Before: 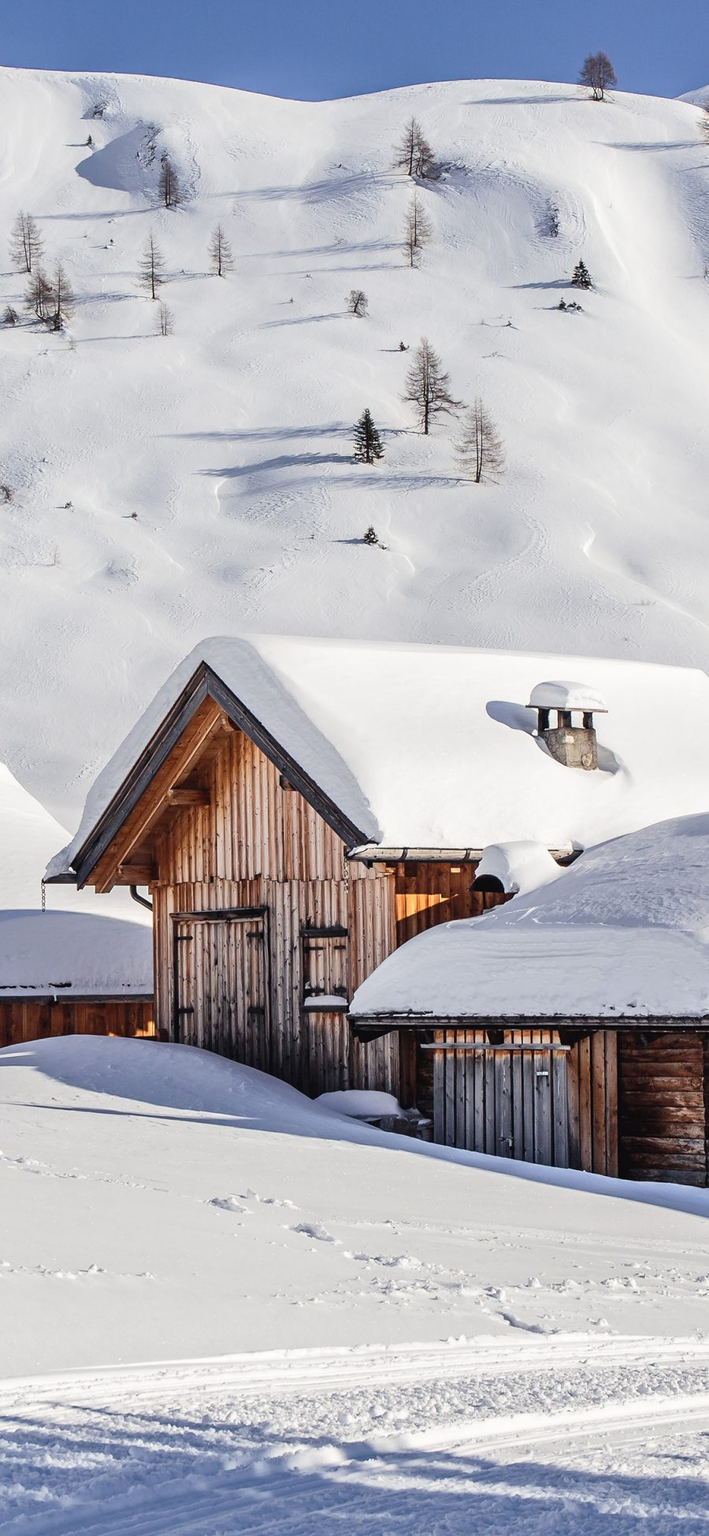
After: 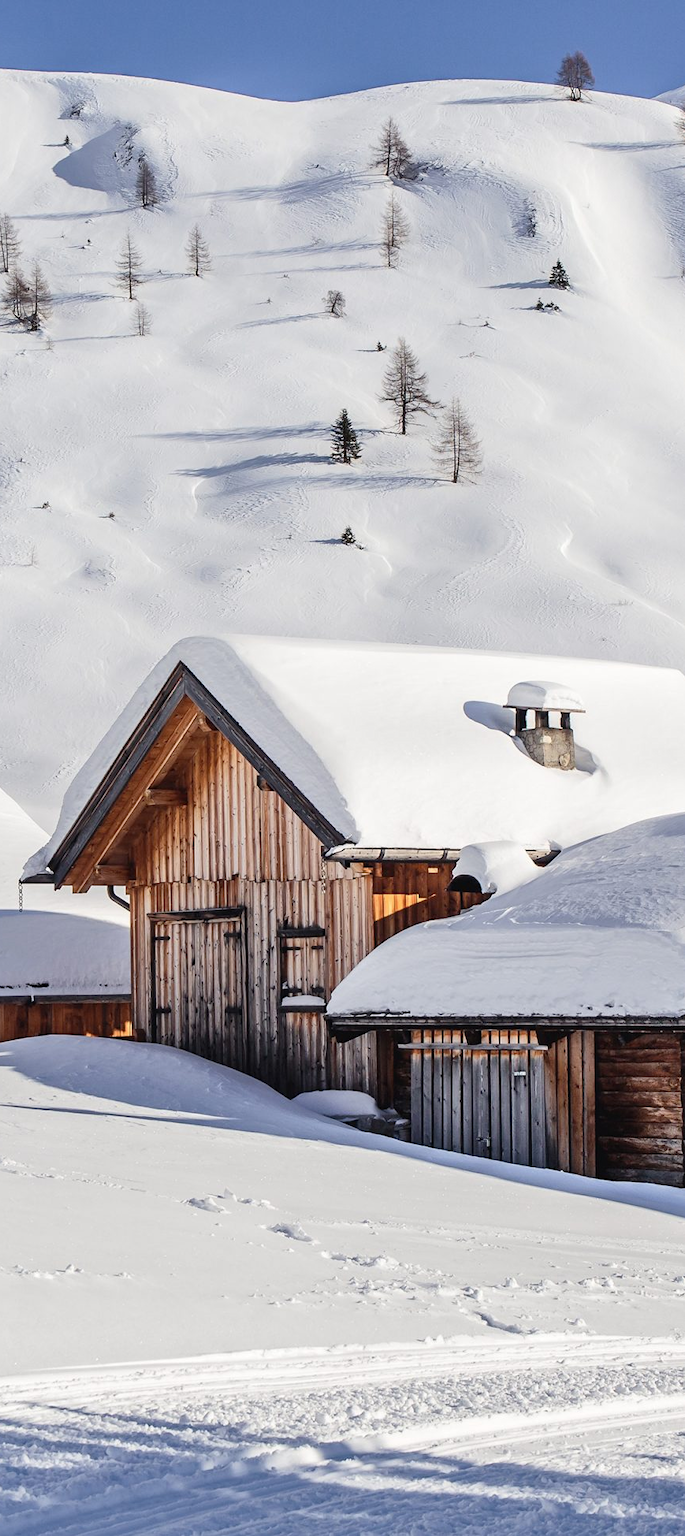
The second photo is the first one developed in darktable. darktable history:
base curve: curves: ch0 [(0, 0) (0.283, 0.295) (1, 1)], preserve colors none
crop and rotate: left 3.238%
